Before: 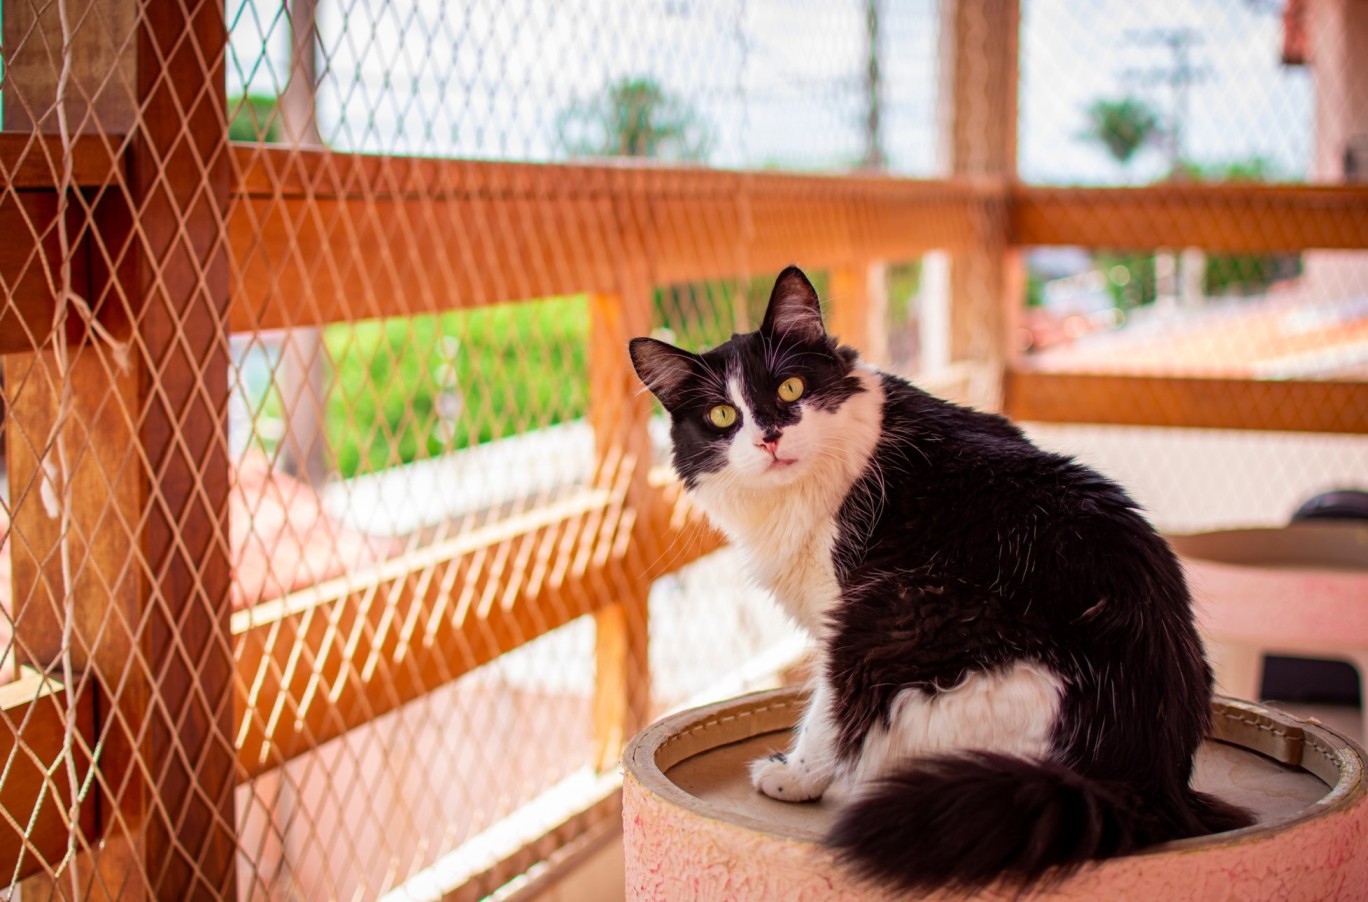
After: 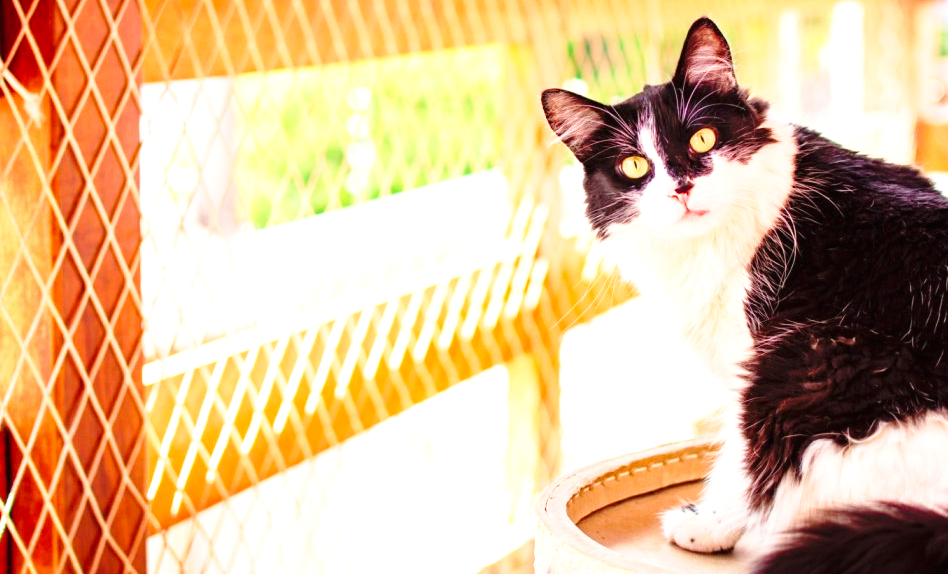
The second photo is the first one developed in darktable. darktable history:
crop: left 6.488%, top 27.668%, right 24.183%, bottom 8.656%
base curve: curves: ch0 [(0, 0) (0.028, 0.03) (0.121, 0.232) (0.46, 0.748) (0.859, 0.968) (1, 1)], preserve colors none
exposure: black level correction 0, exposure 1.1 EV, compensate highlight preservation false
